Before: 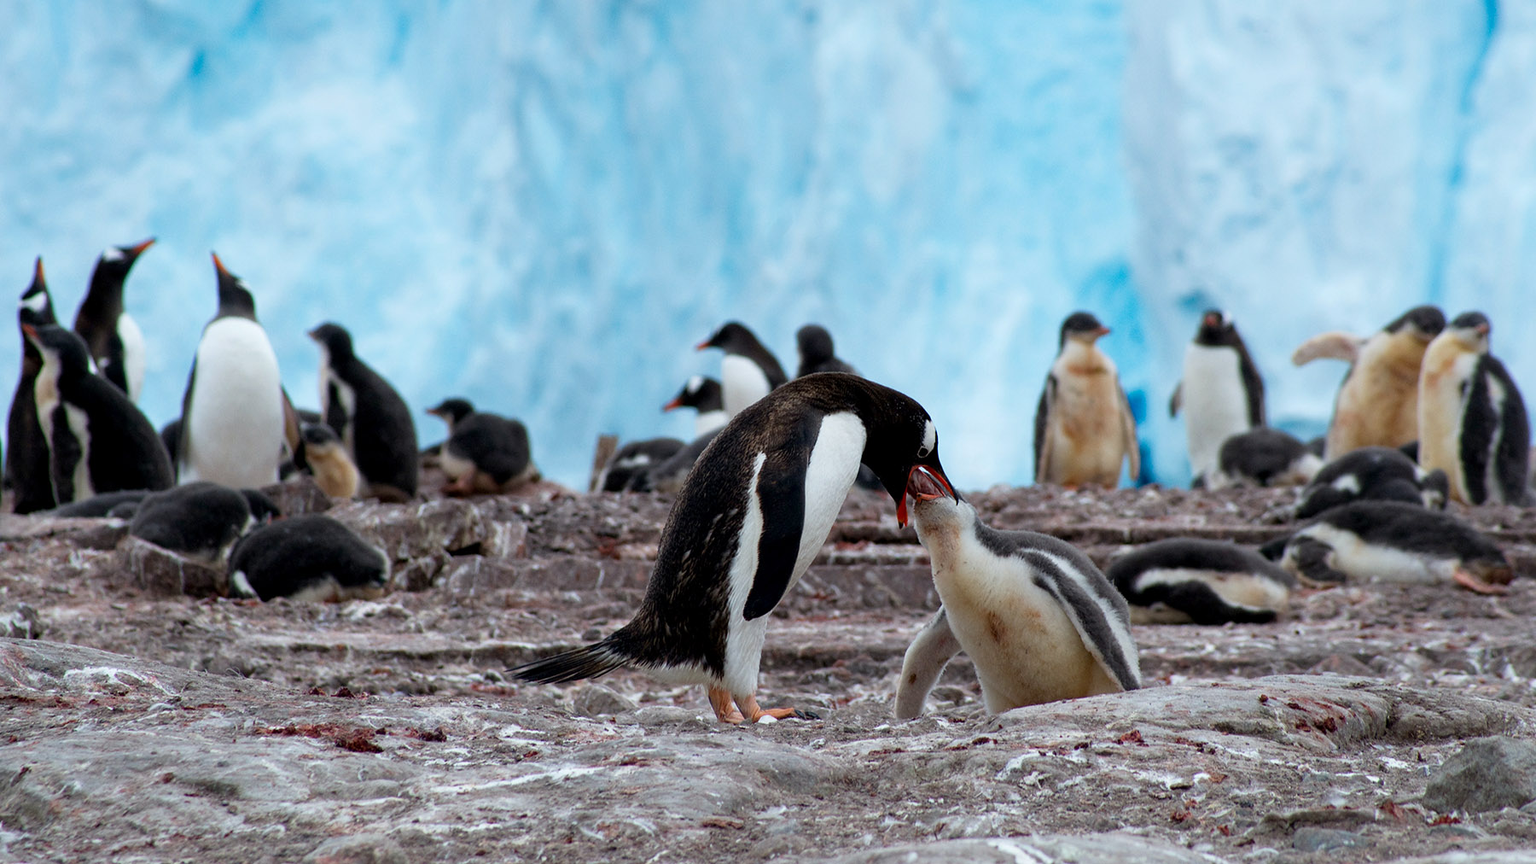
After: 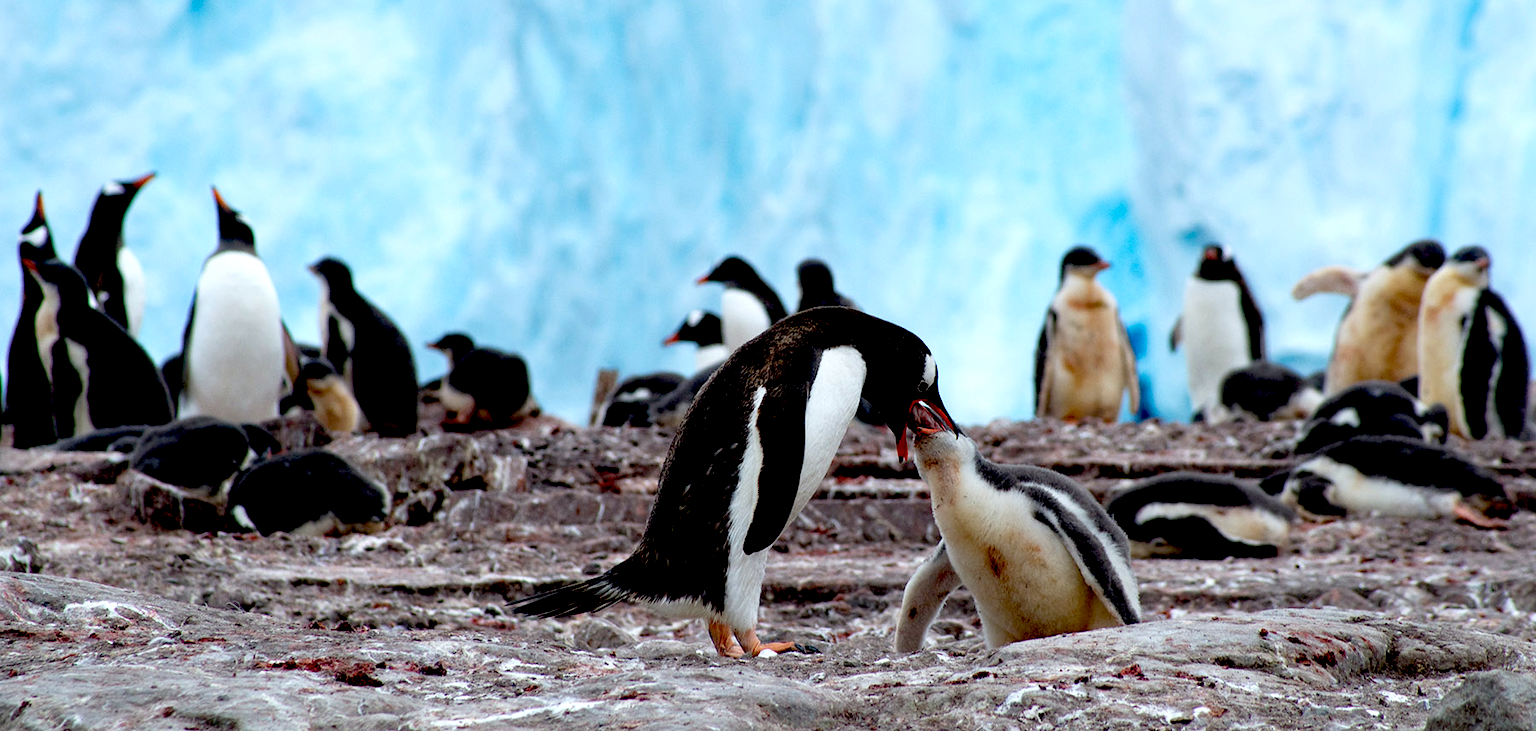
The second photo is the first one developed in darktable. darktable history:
exposure: black level correction 0.032, exposure 0.321 EV, compensate exposure bias true, compensate highlight preservation false
crop: top 7.612%, bottom 7.65%
